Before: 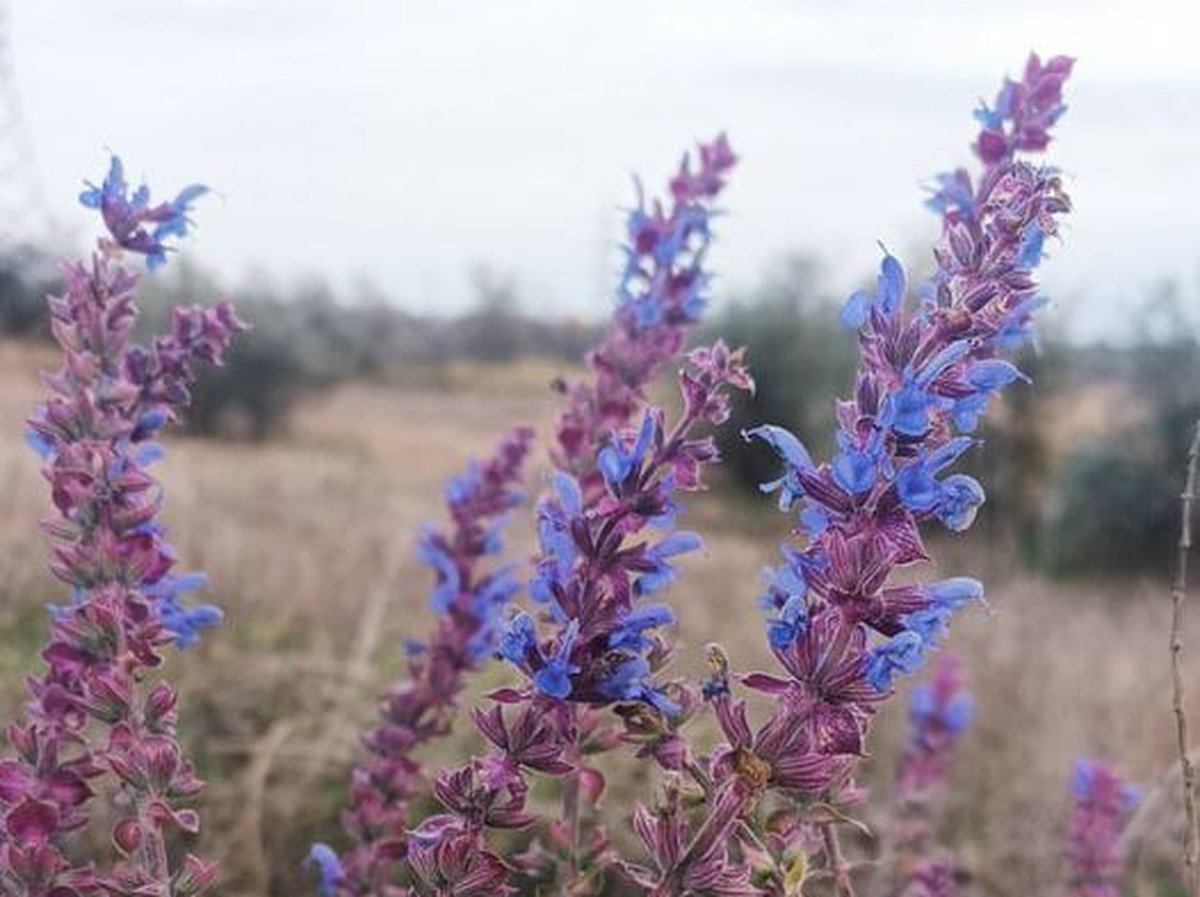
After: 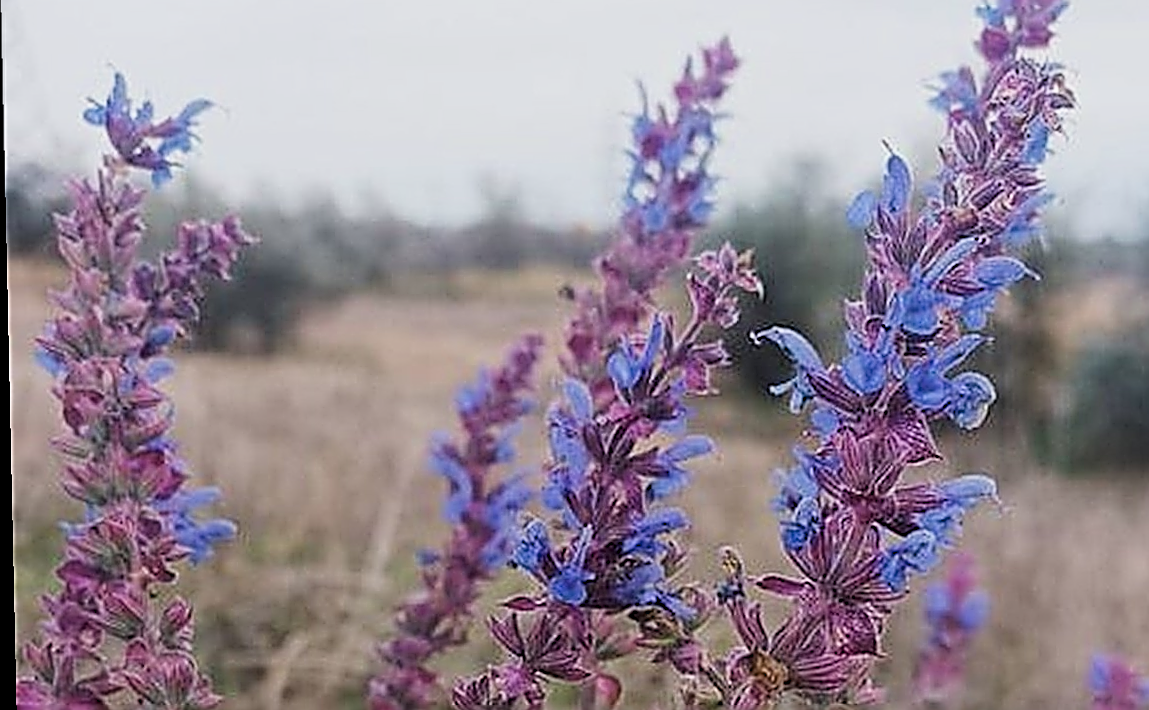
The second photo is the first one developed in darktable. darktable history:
crop and rotate: angle 0.03°, top 11.643%, right 5.651%, bottom 11.189%
filmic rgb: black relative exposure -14.19 EV, white relative exposure 3.39 EV, hardness 7.89, preserve chrominance max RGB
rotate and perspective: rotation -1.24°, automatic cropping off
sharpen: amount 2
